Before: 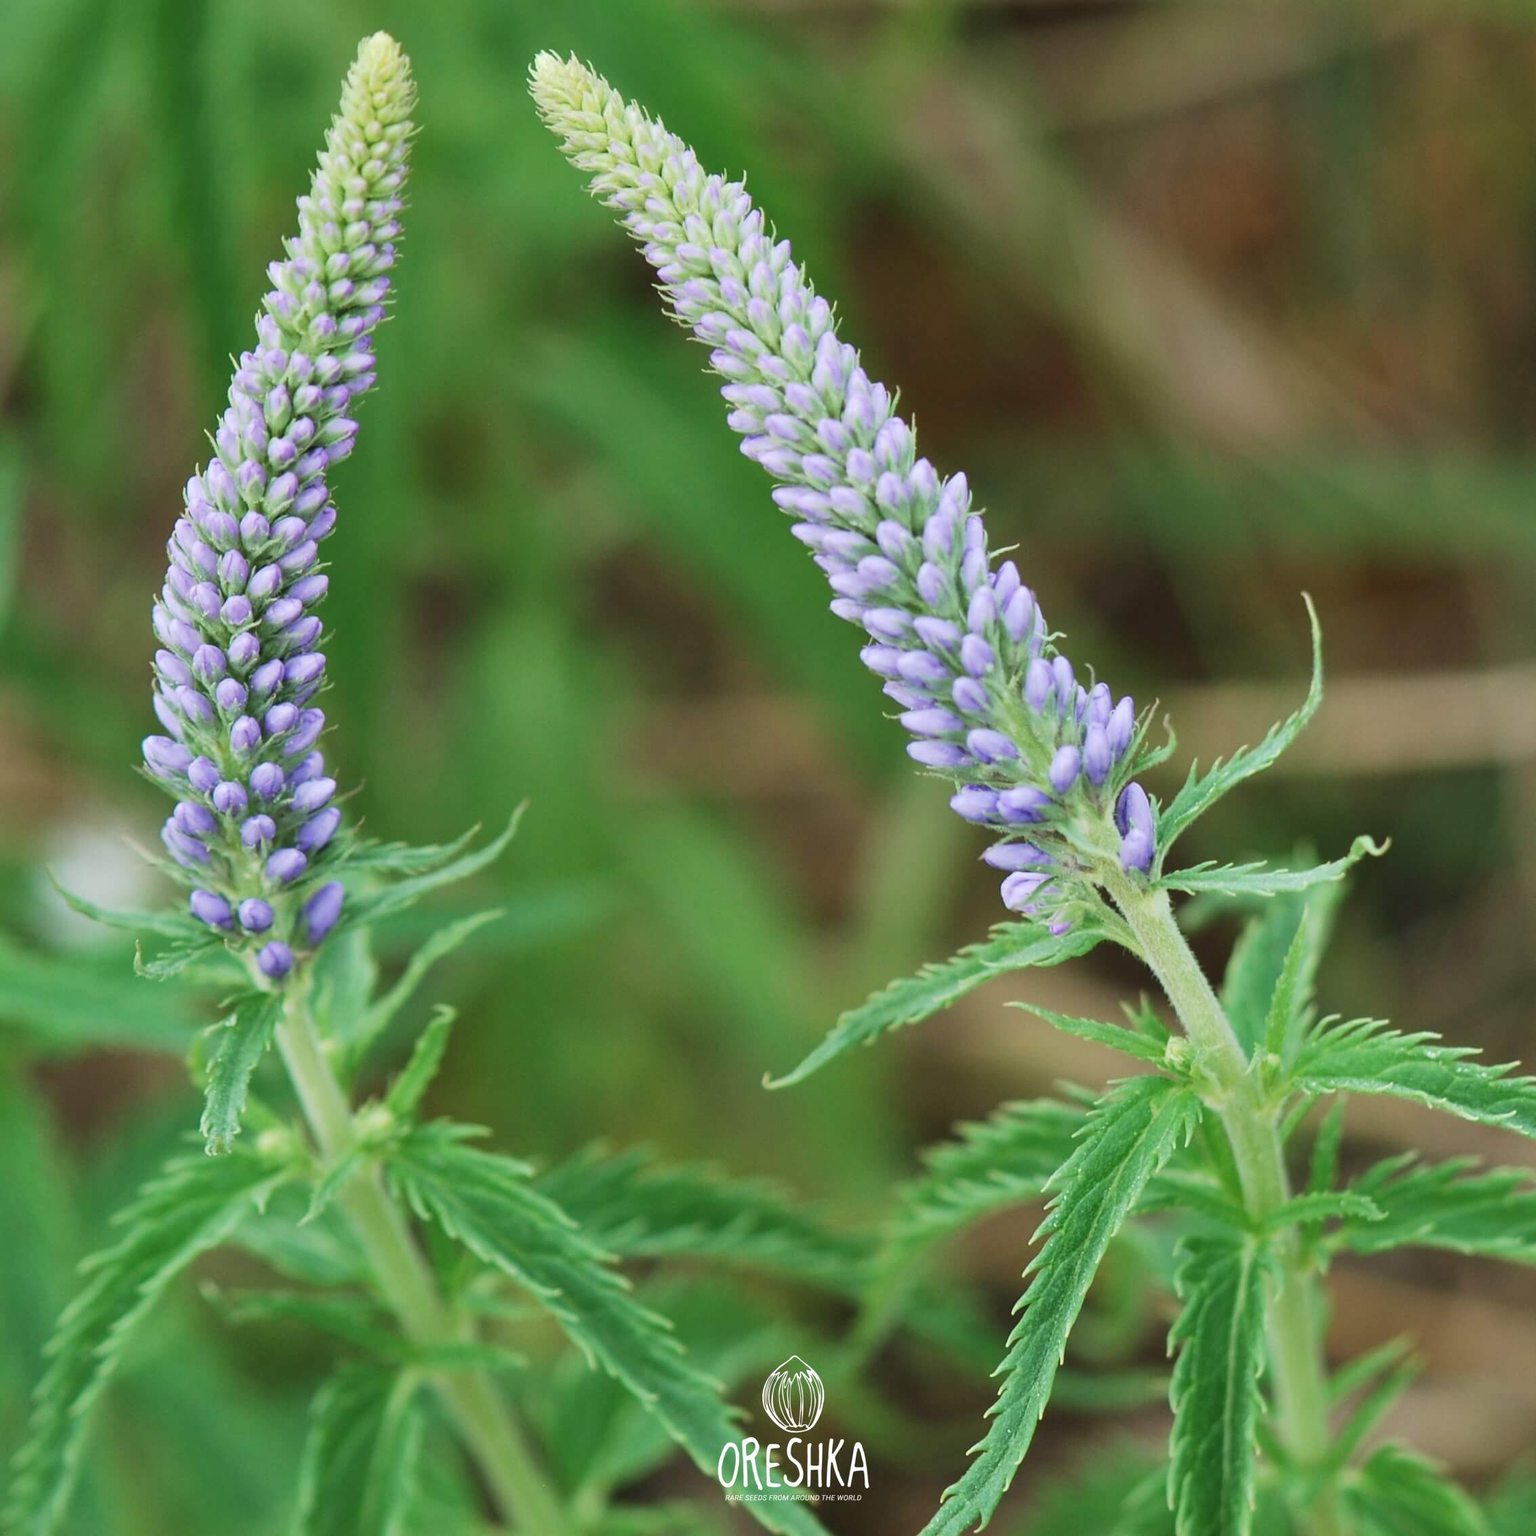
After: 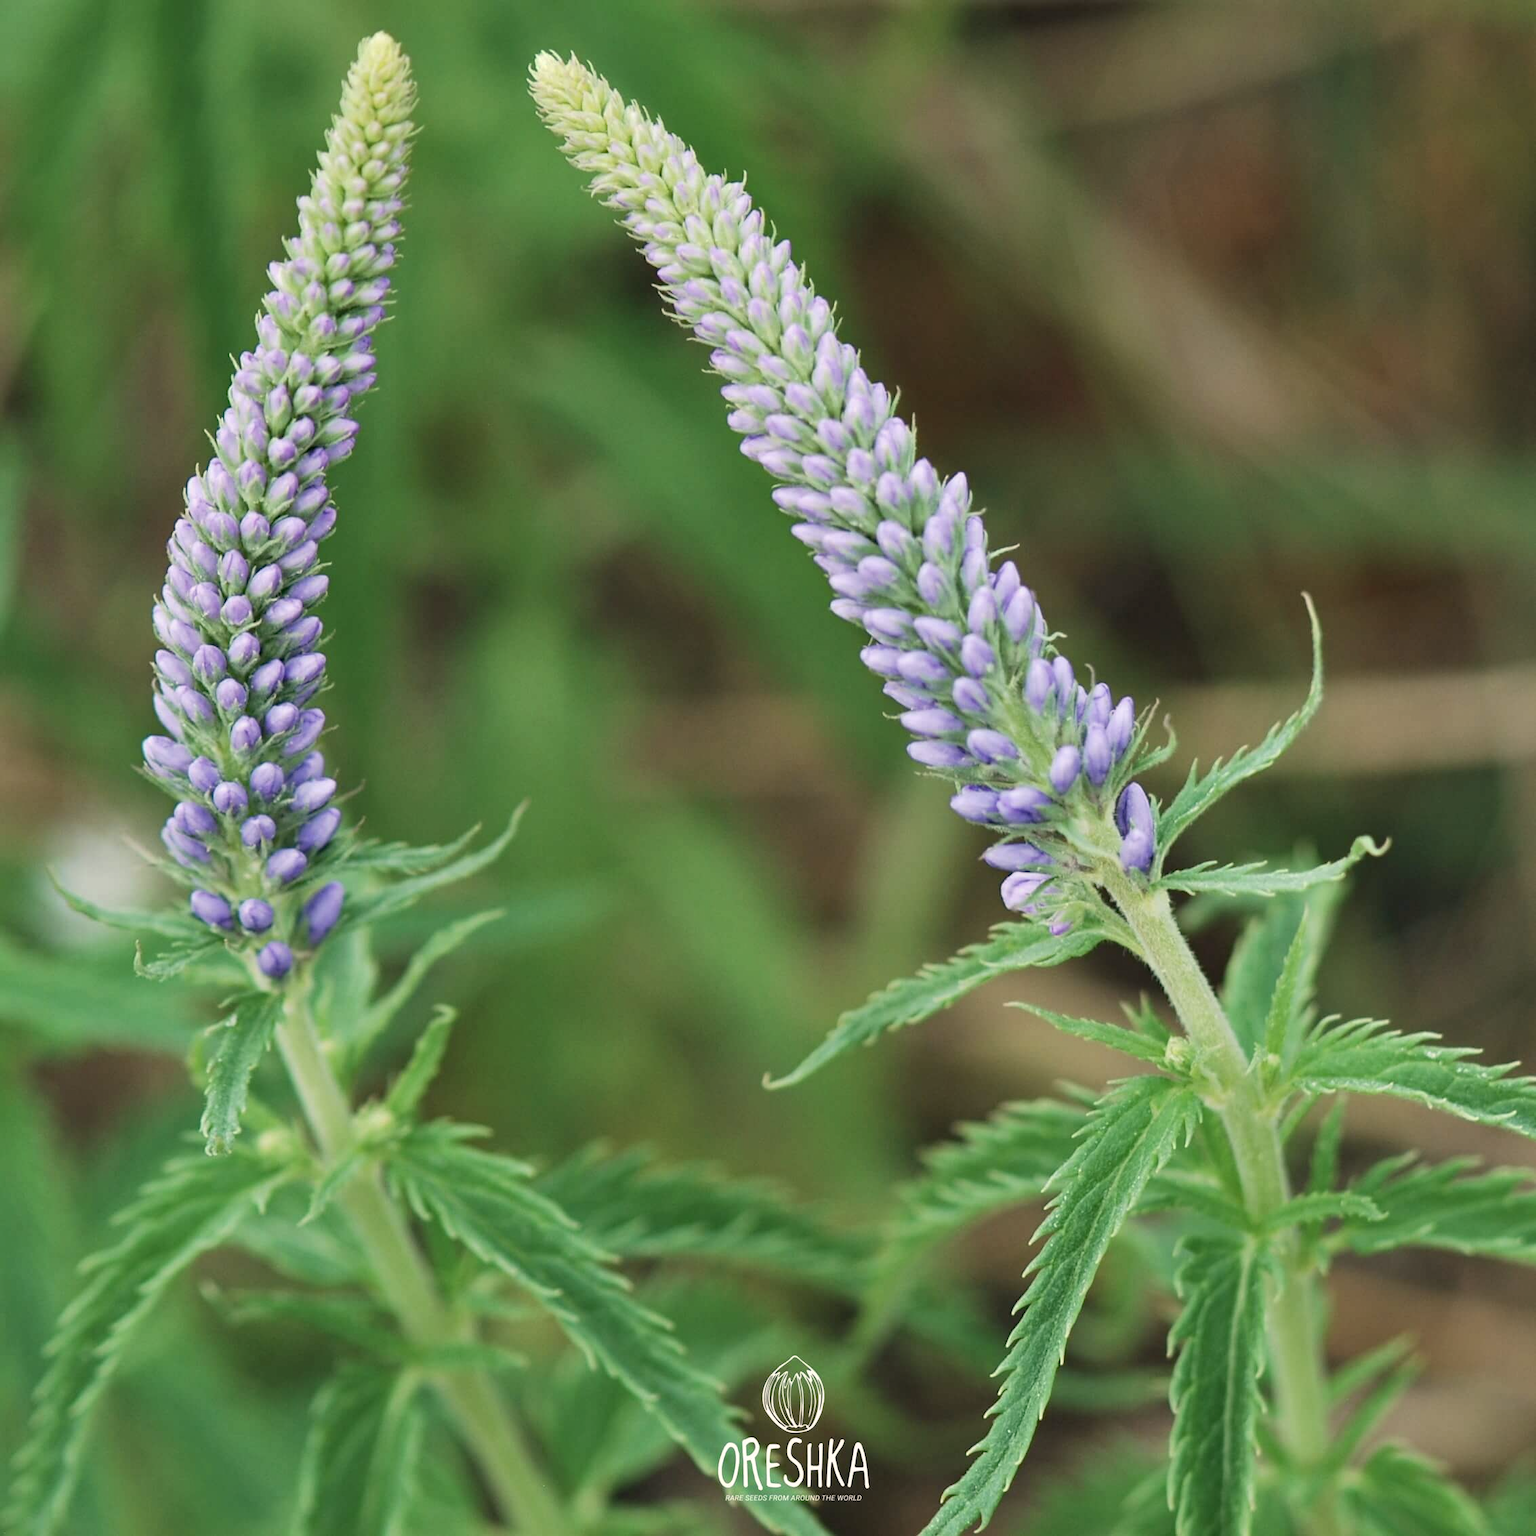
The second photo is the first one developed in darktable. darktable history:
haze removal: compatibility mode true, adaptive false
color correction: highlights a* 2.82, highlights b* 5, shadows a* -1.48, shadows b* -4.87, saturation 0.819
